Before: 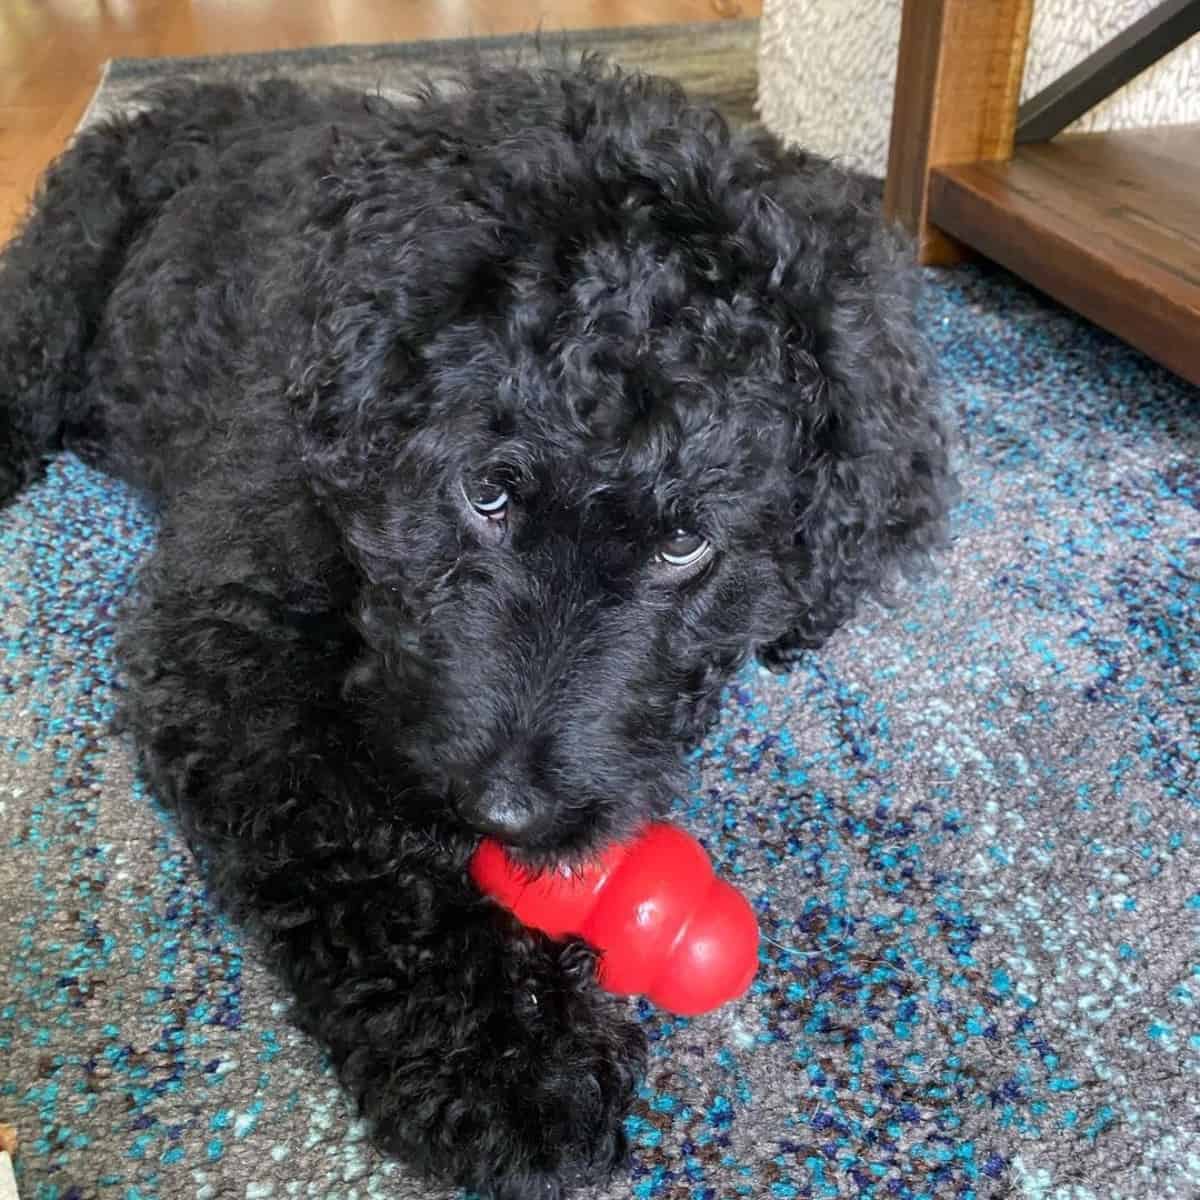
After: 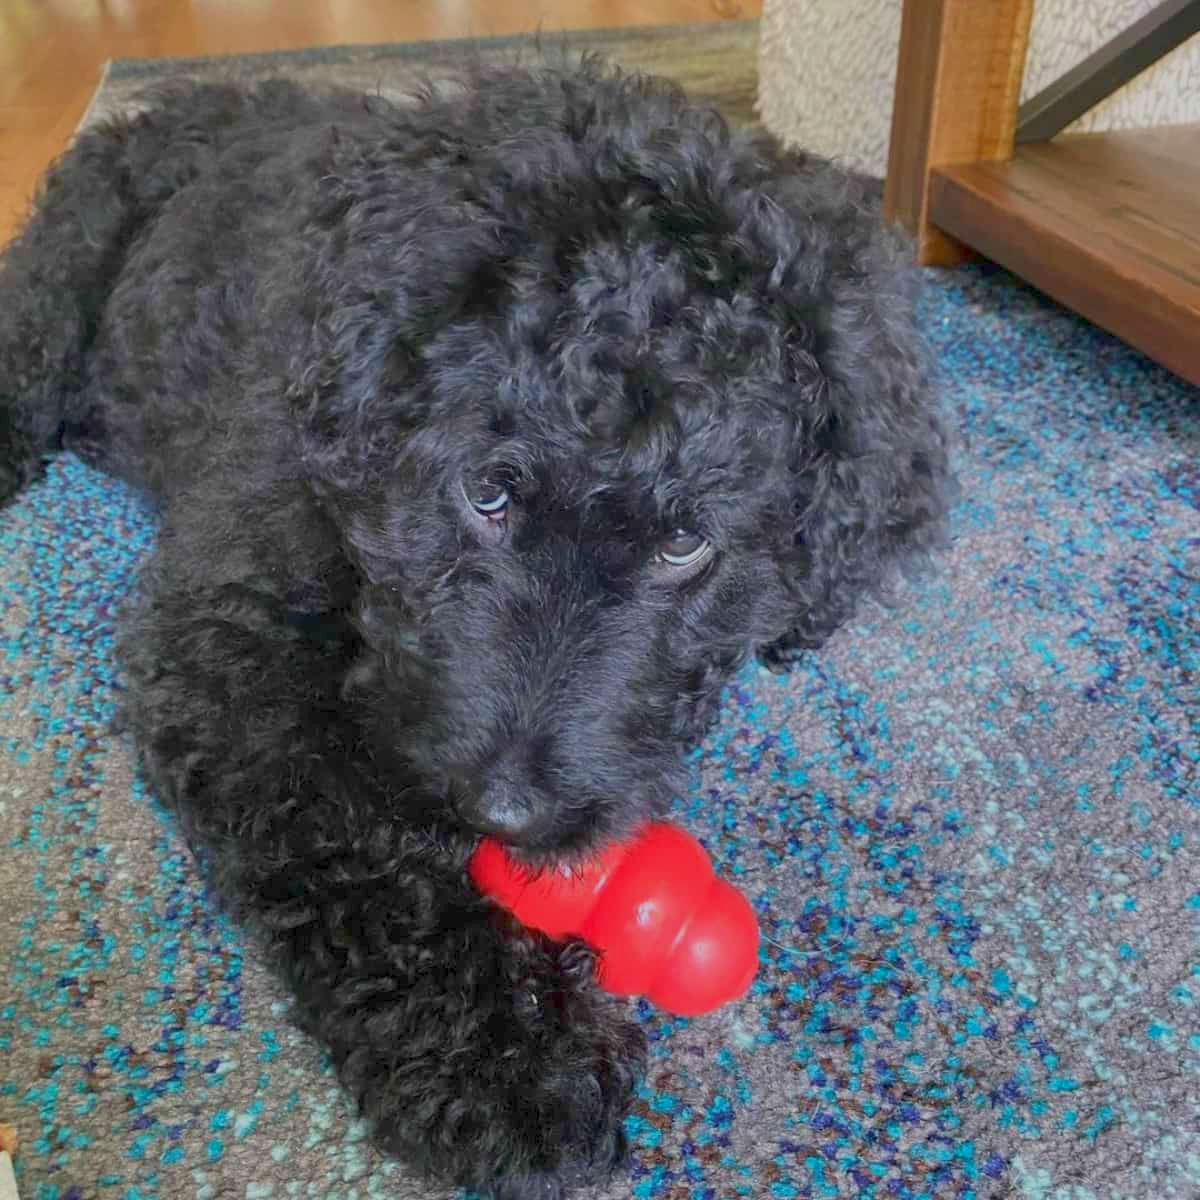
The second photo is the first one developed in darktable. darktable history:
color balance rgb: contrast -30%
velvia: on, module defaults
